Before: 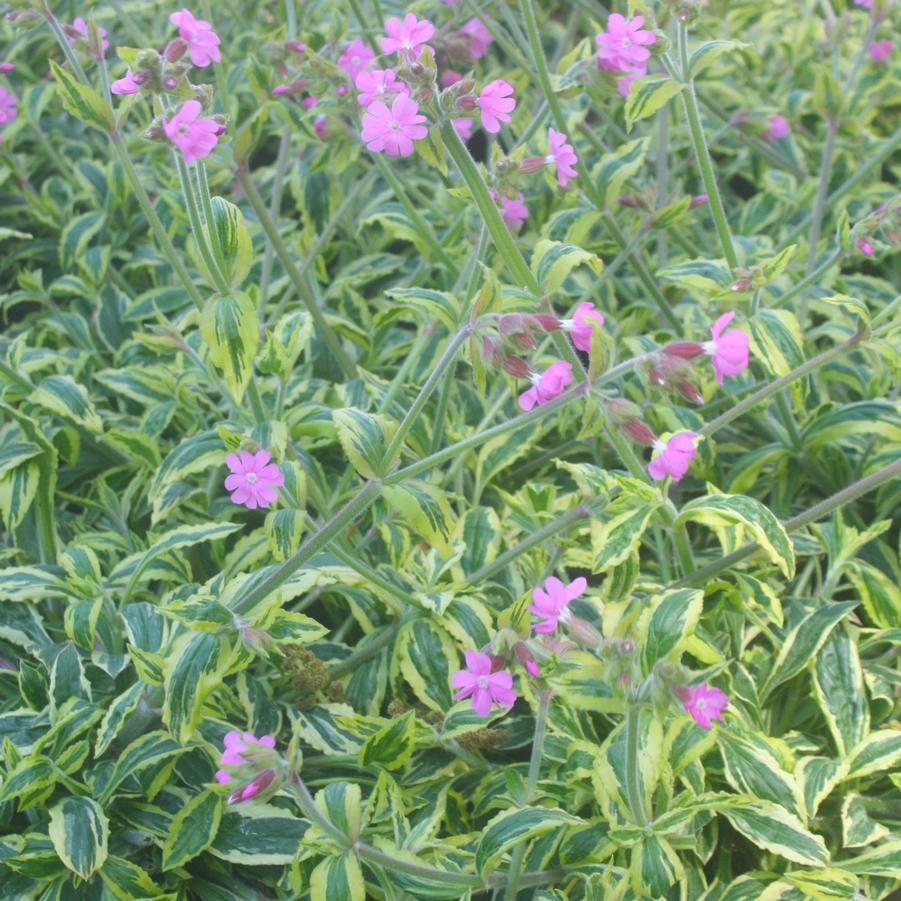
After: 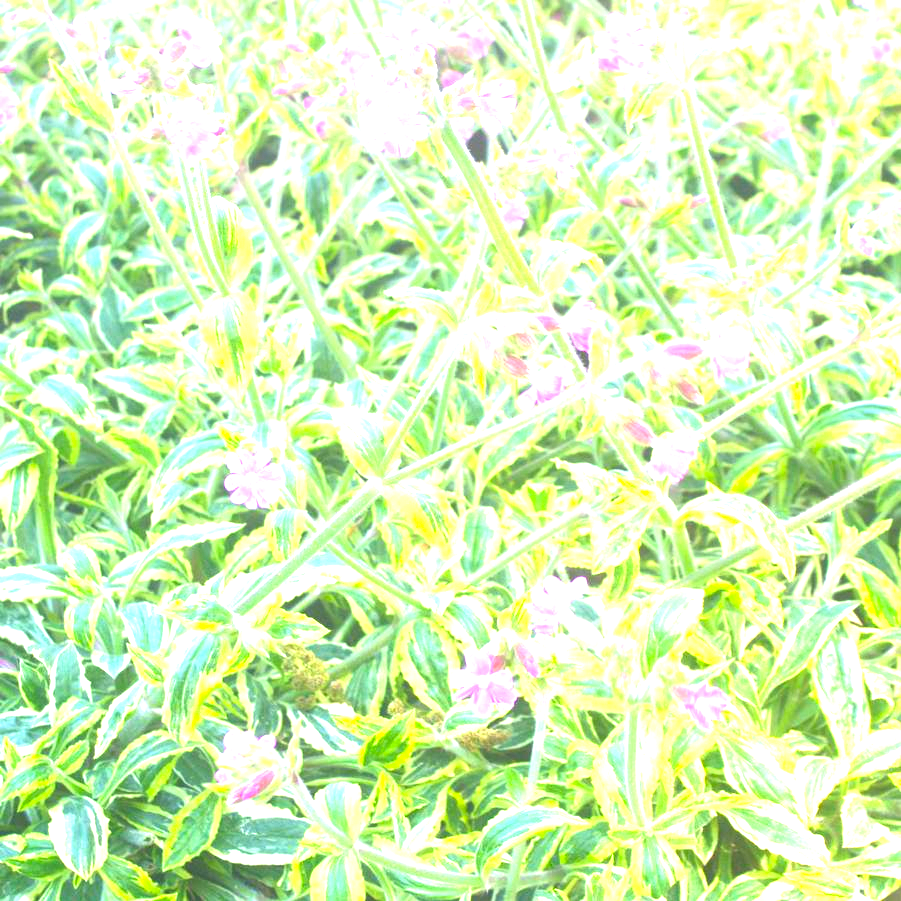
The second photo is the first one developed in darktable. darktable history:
exposure: black level correction 0, exposure 2.089 EV, compensate exposure bias true, compensate highlight preservation false
color correction: highlights a* 3.3, highlights b* 1.64, saturation 1.22
